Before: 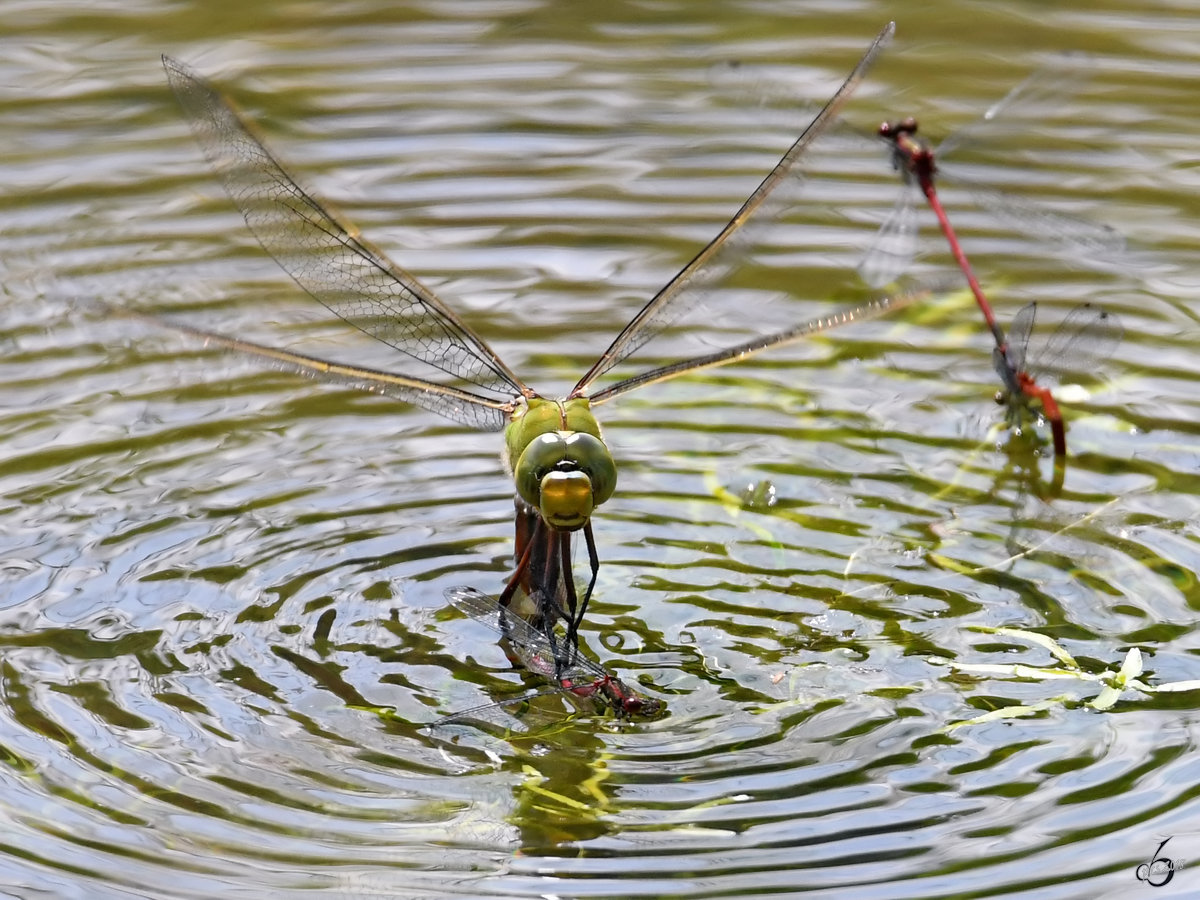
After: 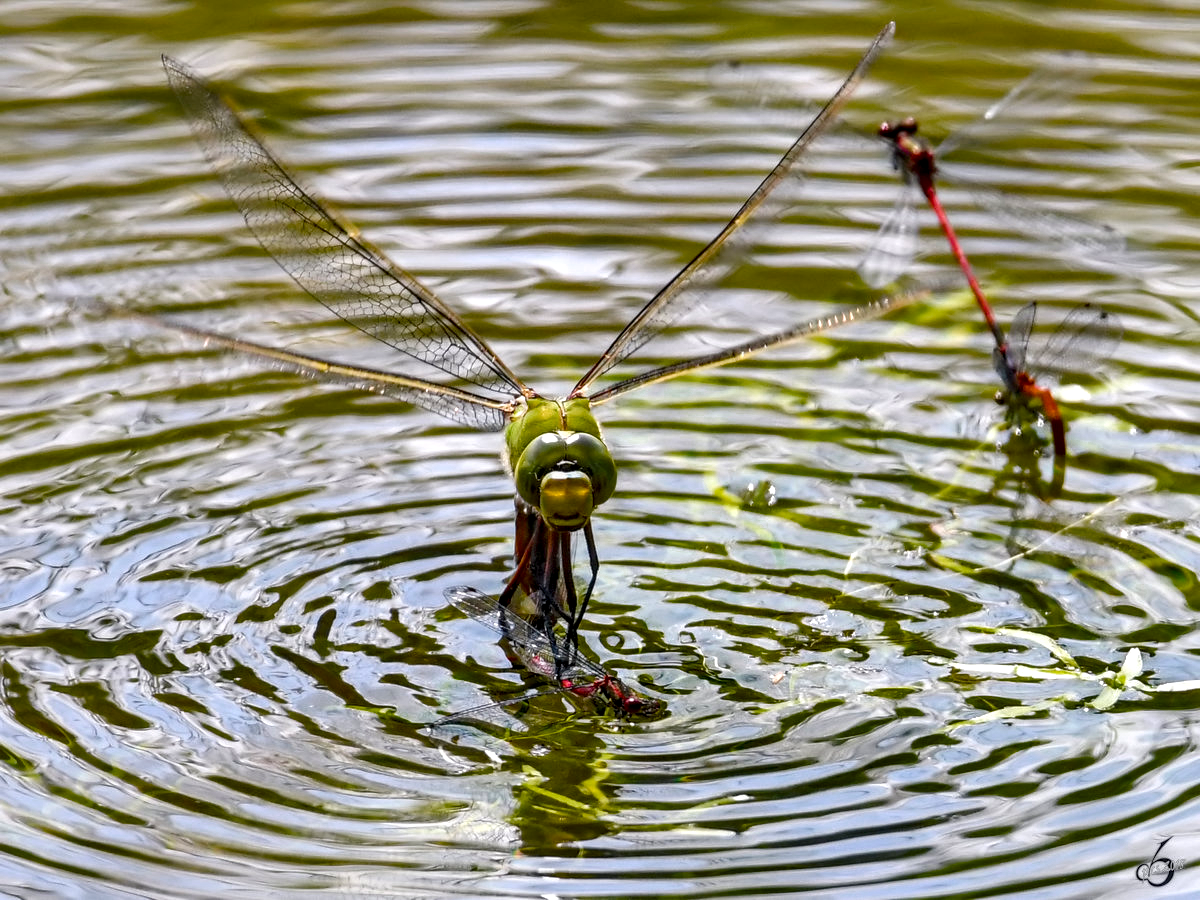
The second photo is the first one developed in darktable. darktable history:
color zones: curves: ch0 [(0, 0.558) (0.143, 0.548) (0.286, 0.447) (0.429, 0.259) (0.571, 0.5) (0.714, 0.5) (0.857, 0.593) (1, 0.558)]; ch1 [(0, 0.543) (0.01, 0.544) (0.12, 0.492) (0.248, 0.458) (0.5, 0.534) (0.748, 0.5) (0.99, 0.469) (1, 0.543)]; ch2 [(0, 0.507) (0.143, 0.522) (0.286, 0.505) (0.429, 0.5) (0.571, 0.5) (0.714, 0.5) (0.857, 0.5) (1, 0.507)]
color balance rgb: global offset › luminance 0.469%, perceptual saturation grading › global saturation 35.171%, perceptual saturation grading › highlights -25.852%, perceptual saturation grading › shadows 49.888%, global vibrance 20%
local contrast: highlights 60%, shadows 64%, detail 160%
shadows and highlights: shadows 25.18, highlights -25.46
